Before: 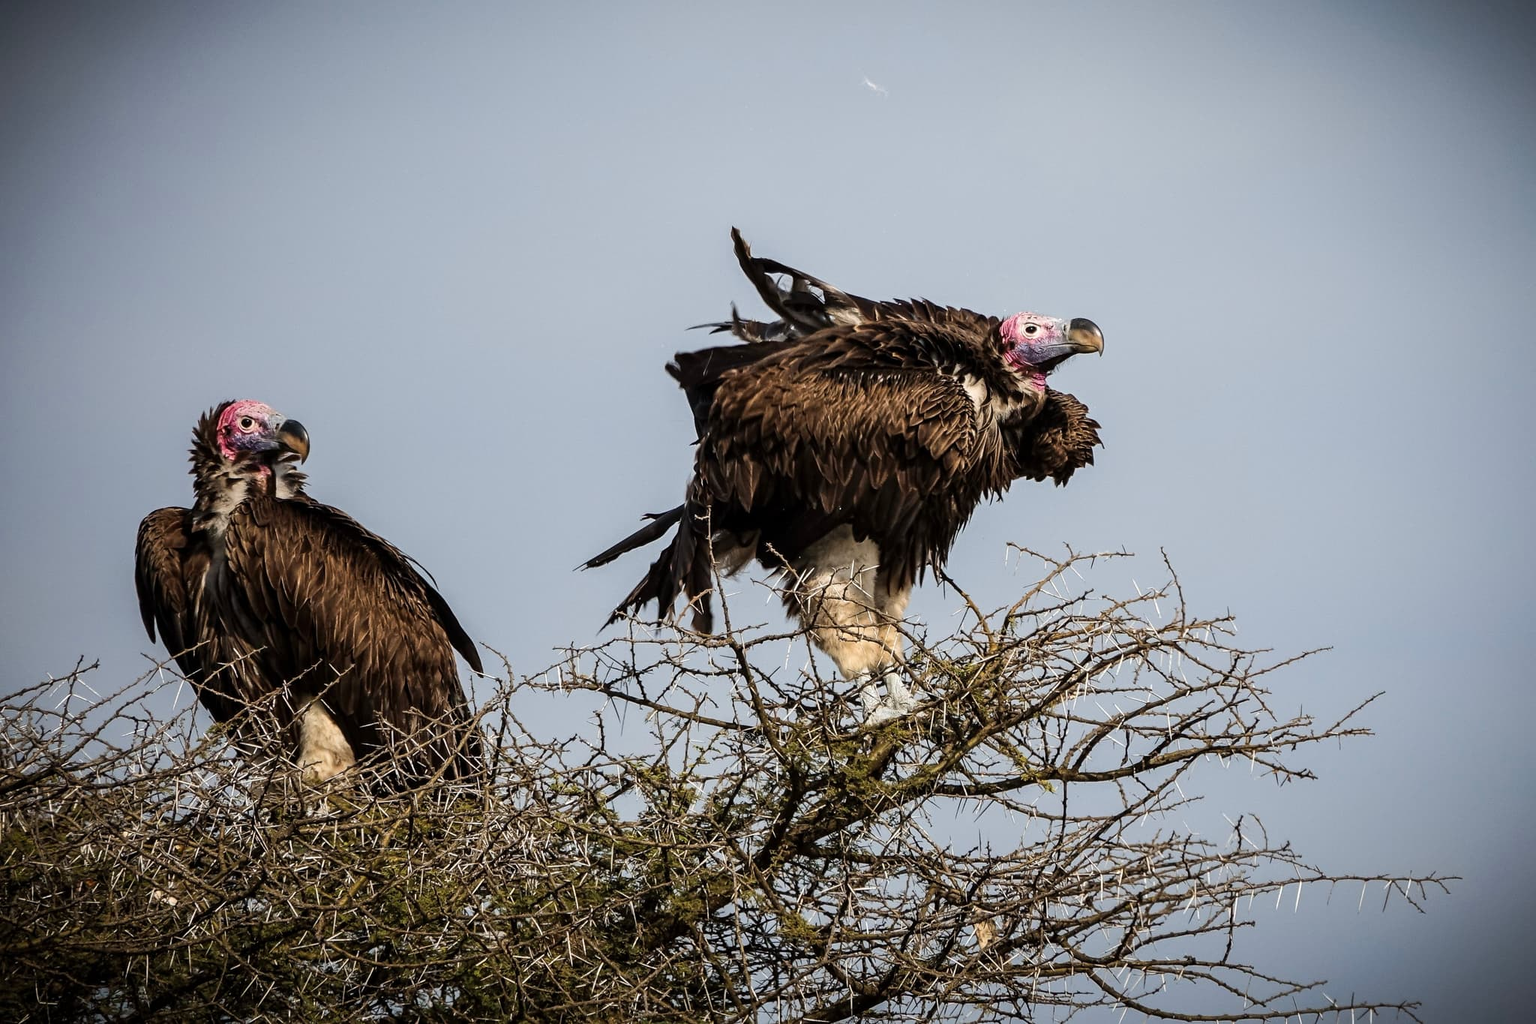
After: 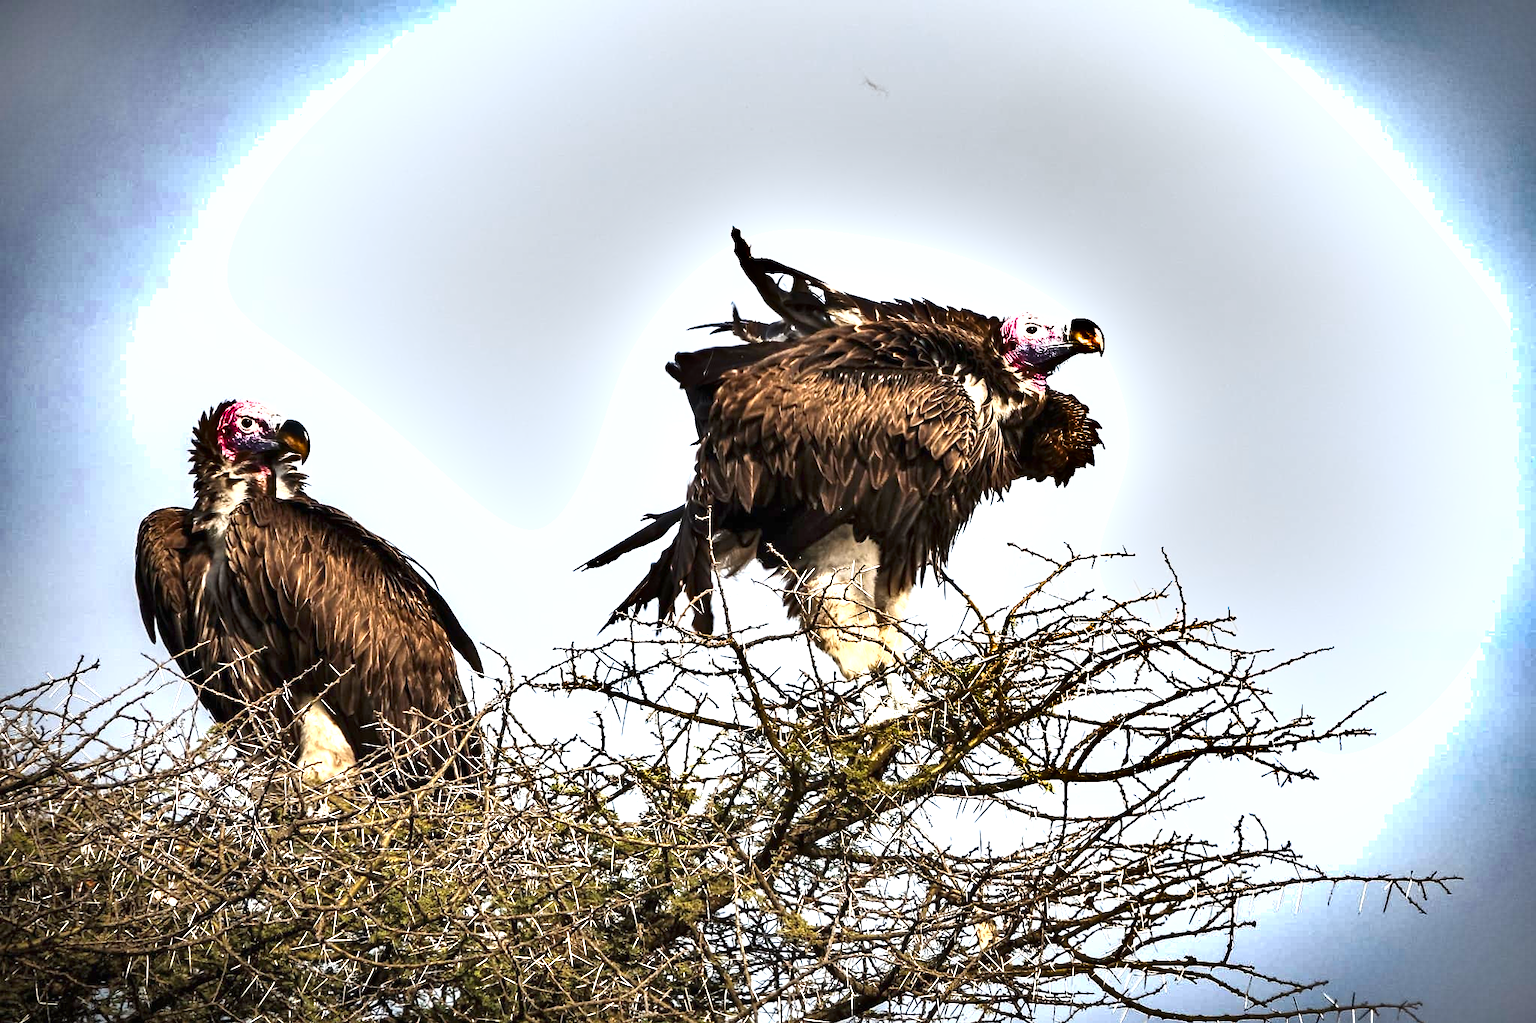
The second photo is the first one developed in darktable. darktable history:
shadows and highlights: shadows 24.13, highlights -79.35, soften with gaussian
crop: left 0.017%
exposure: black level correction 0, exposure 1.51 EV, compensate highlight preservation false
